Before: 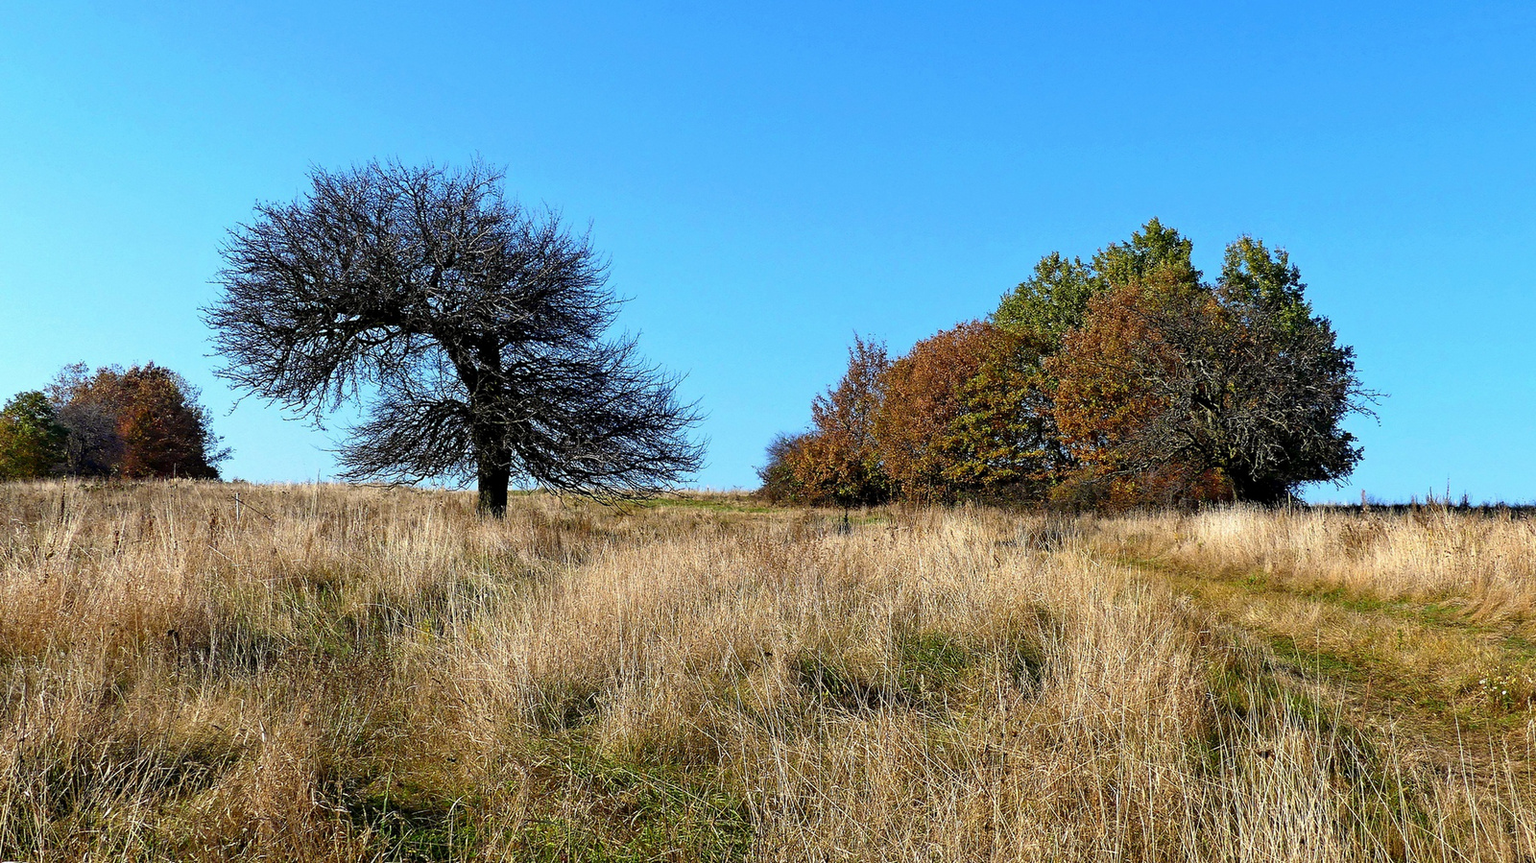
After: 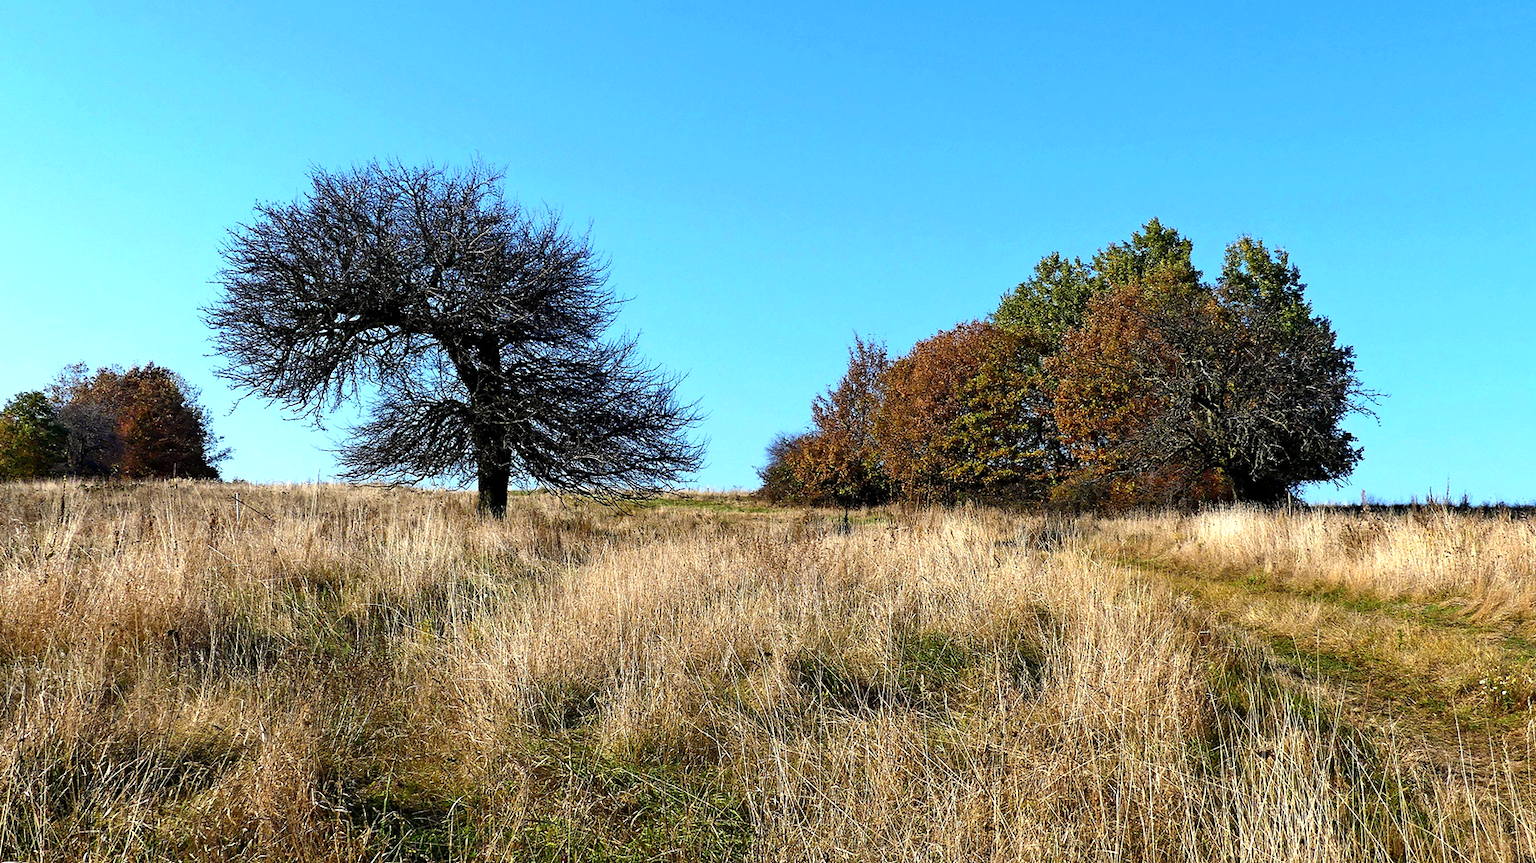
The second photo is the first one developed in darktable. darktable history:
tone equalizer: -8 EV -0.419 EV, -7 EV -0.426 EV, -6 EV -0.34 EV, -5 EV -0.239 EV, -3 EV 0.19 EV, -2 EV 0.319 EV, -1 EV 0.373 EV, +0 EV 0.43 EV, edges refinement/feathering 500, mask exposure compensation -1.57 EV, preserve details no
